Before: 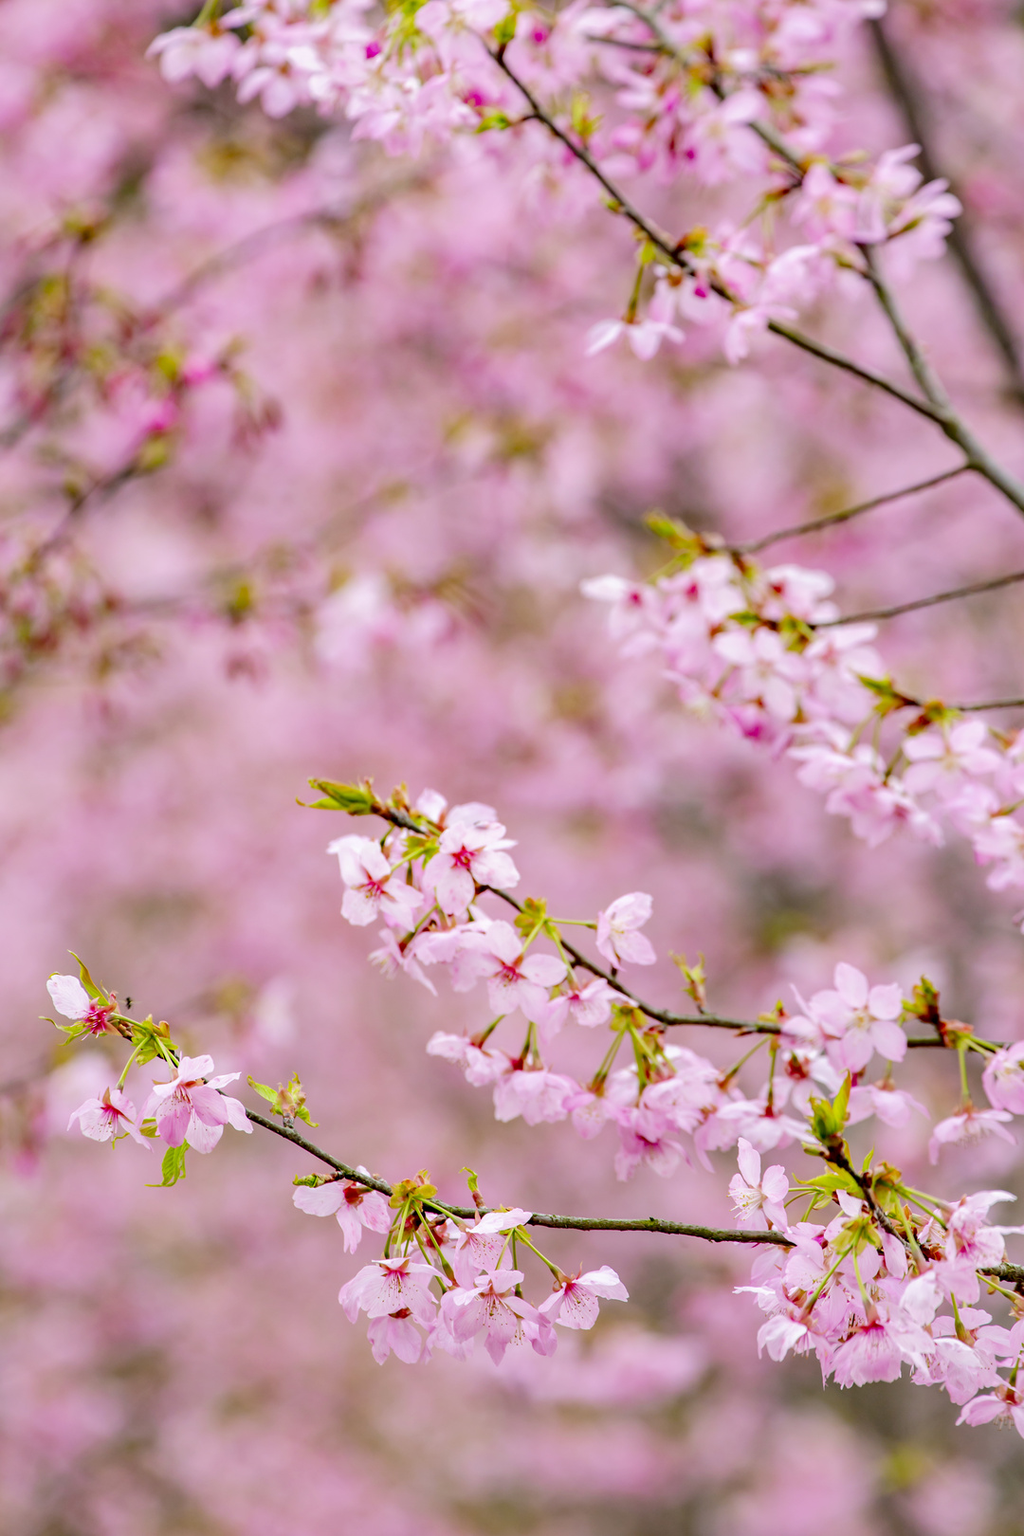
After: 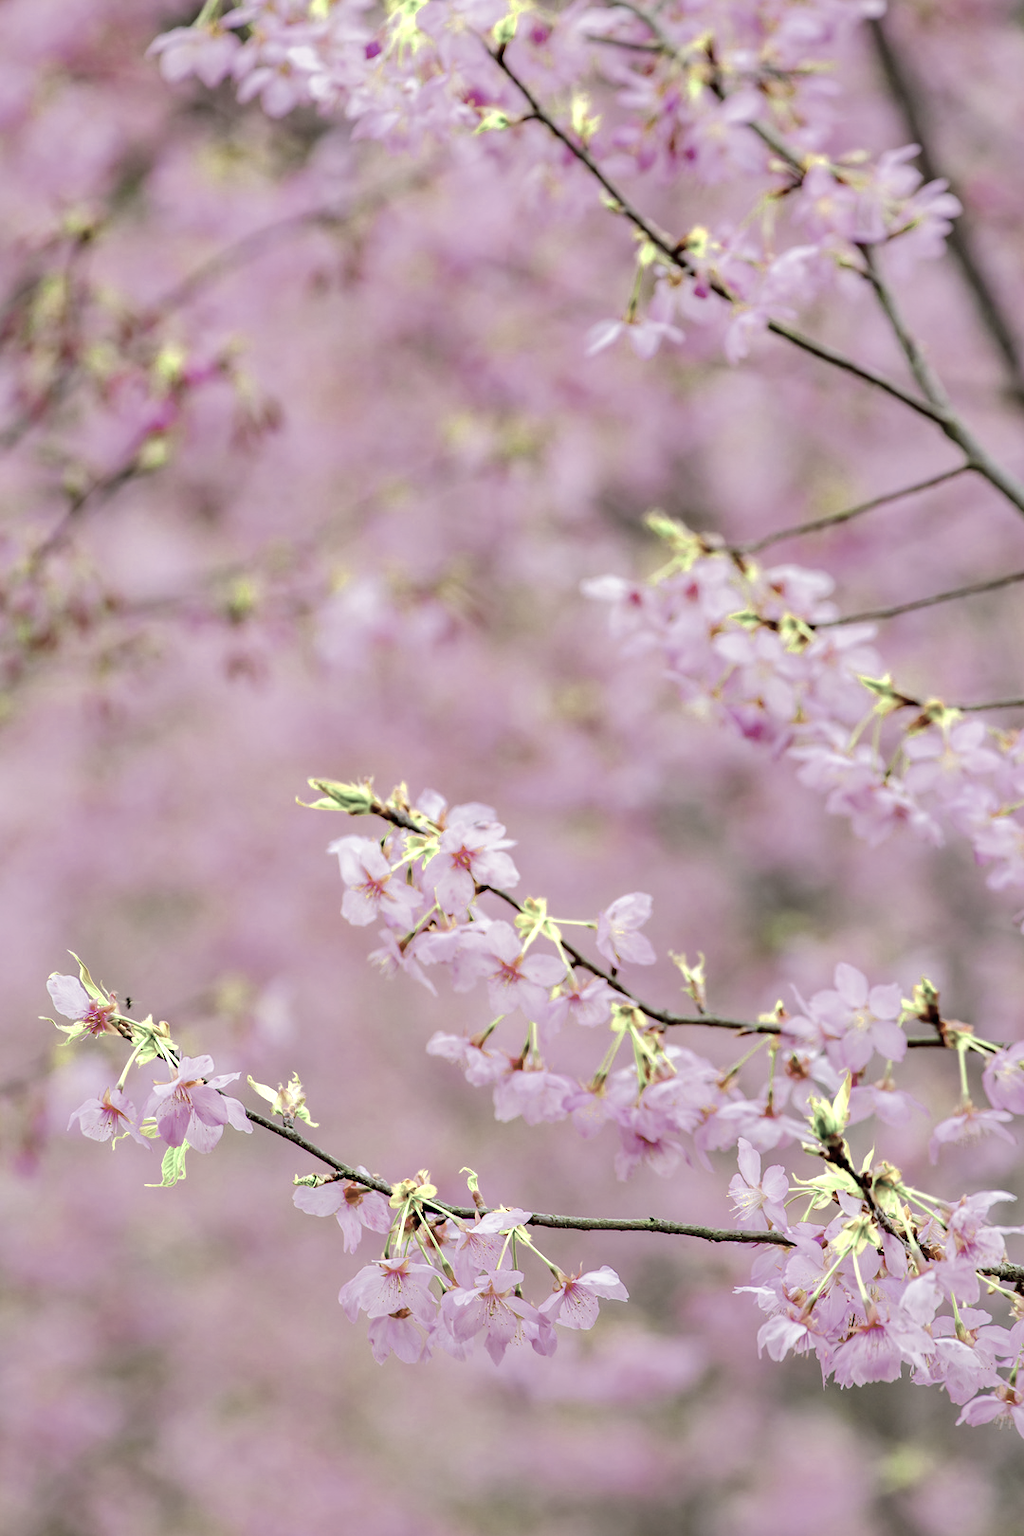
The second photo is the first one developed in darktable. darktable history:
color zones: curves: ch0 [(0.25, 0.667) (0.758, 0.368)]; ch1 [(0.215, 0.245) (0.761, 0.373)]; ch2 [(0.247, 0.554) (0.761, 0.436)]
